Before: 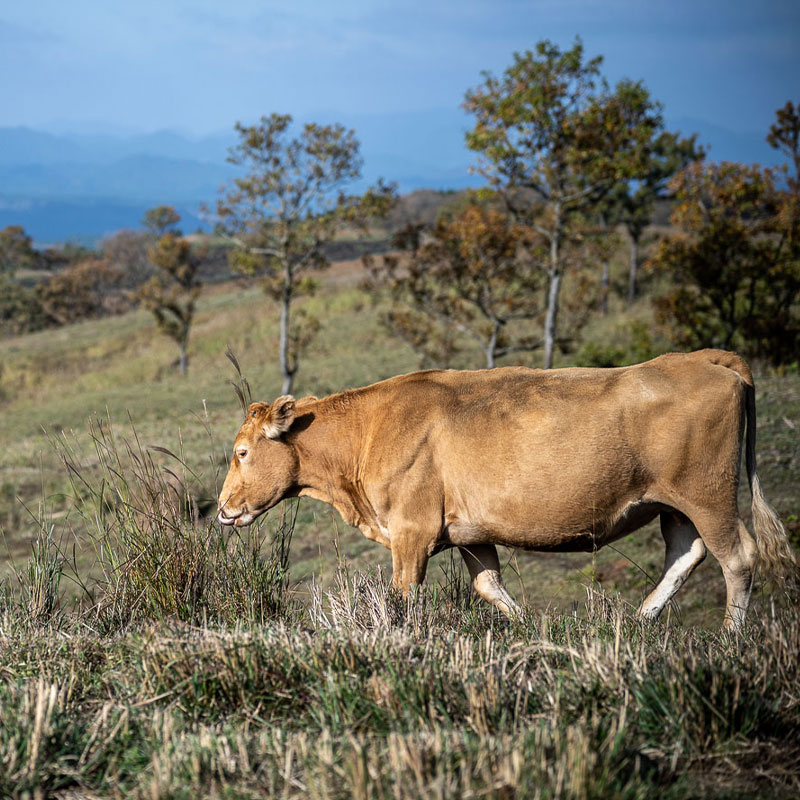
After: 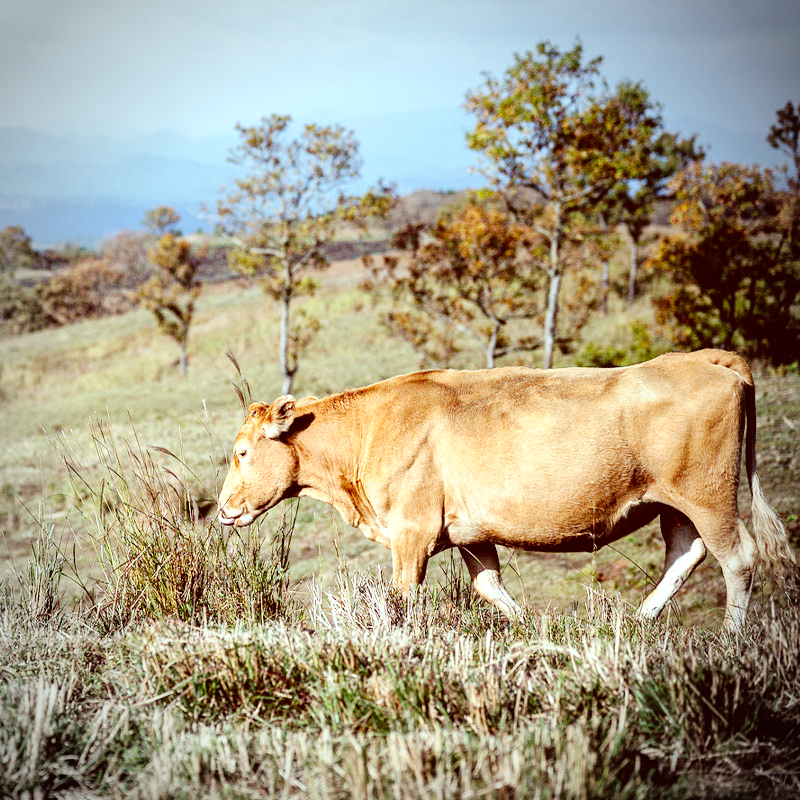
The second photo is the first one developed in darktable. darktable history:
tone curve: curves: ch0 [(0, 0.014) (0.12, 0.096) (0.386, 0.49) (0.54, 0.684) (0.751, 0.855) (0.89, 0.943) (0.998, 0.989)]; ch1 [(0, 0) (0.133, 0.099) (0.437, 0.41) (0.5, 0.5) (0.517, 0.536) (0.548, 0.575) (0.582, 0.639) (0.627, 0.692) (0.836, 0.868) (1, 1)]; ch2 [(0, 0) (0.374, 0.341) (0.456, 0.443) (0.478, 0.49) (0.501, 0.5) (0.528, 0.538) (0.55, 0.6) (0.572, 0.633) (0.702, 0.775) (1, 1)], preserve colors none
color correction: highlights a* -7.21, highlights b* -0.186, shadows a* 20.34, shadows b* 11.86
vignetting: automatic ratio true, unbound false
exposure: black level correction 0.001, exposure 0.673 EV, compensate exposure bias true, compensate highlight preservation false
